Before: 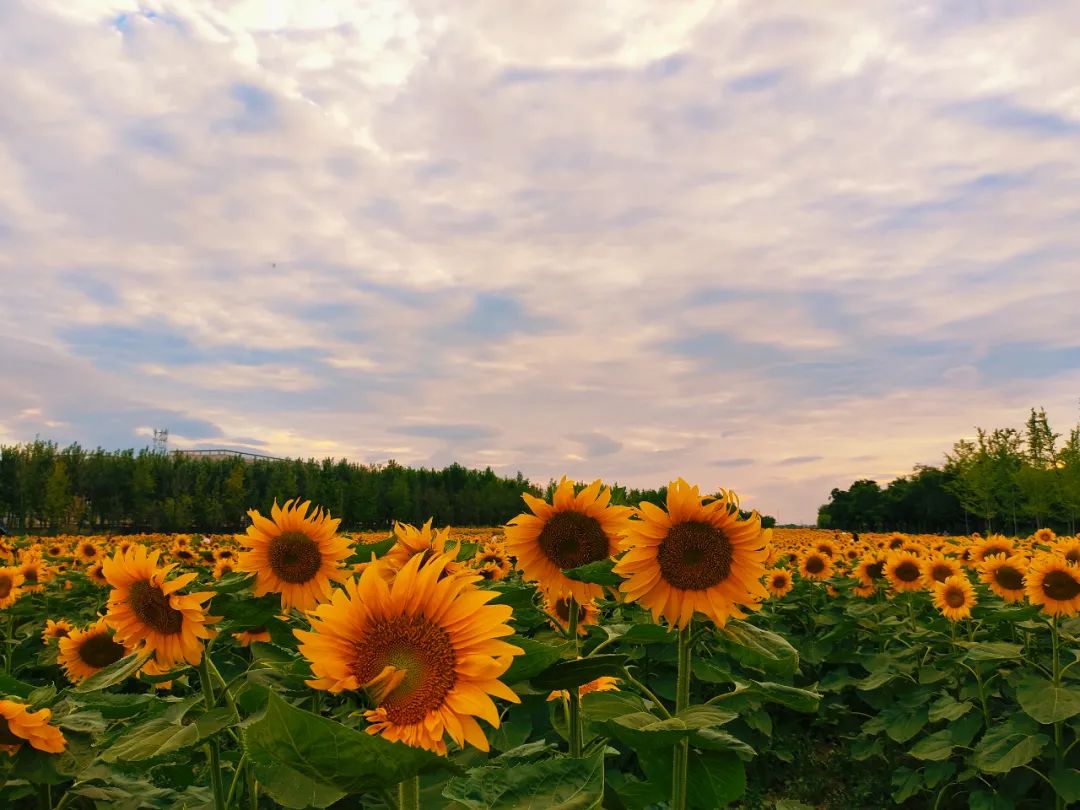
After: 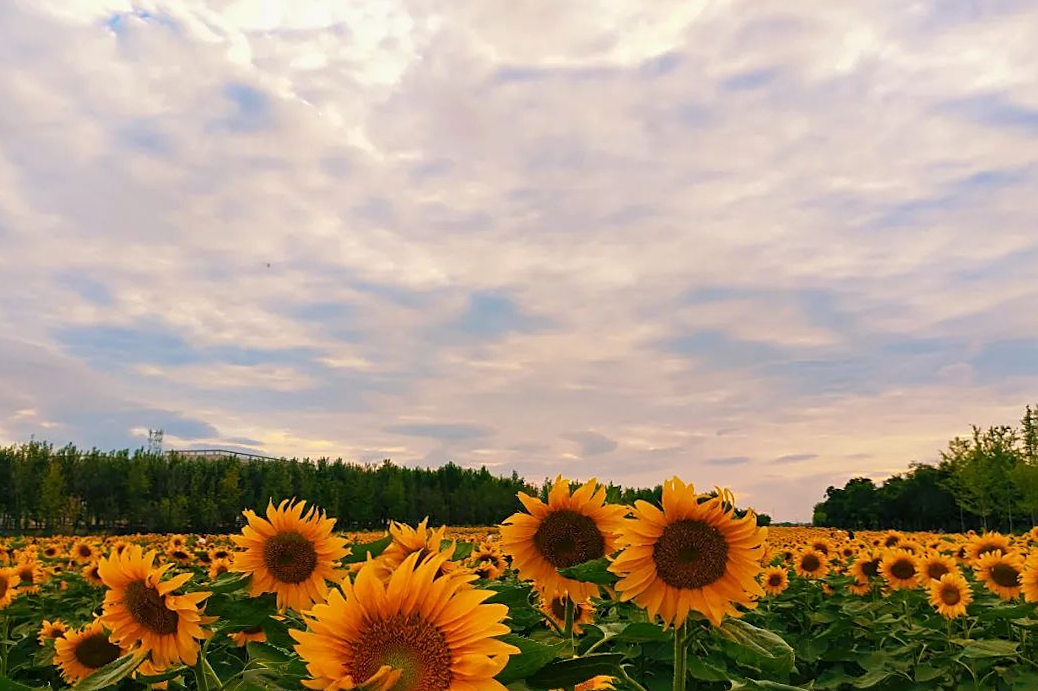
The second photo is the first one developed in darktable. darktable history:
sharpen: on, module defaults
crop and rotate: angle 0.2°, left 0.275%, right 3.127%, bottom 14.18%
white balance: red 1, blue 1
